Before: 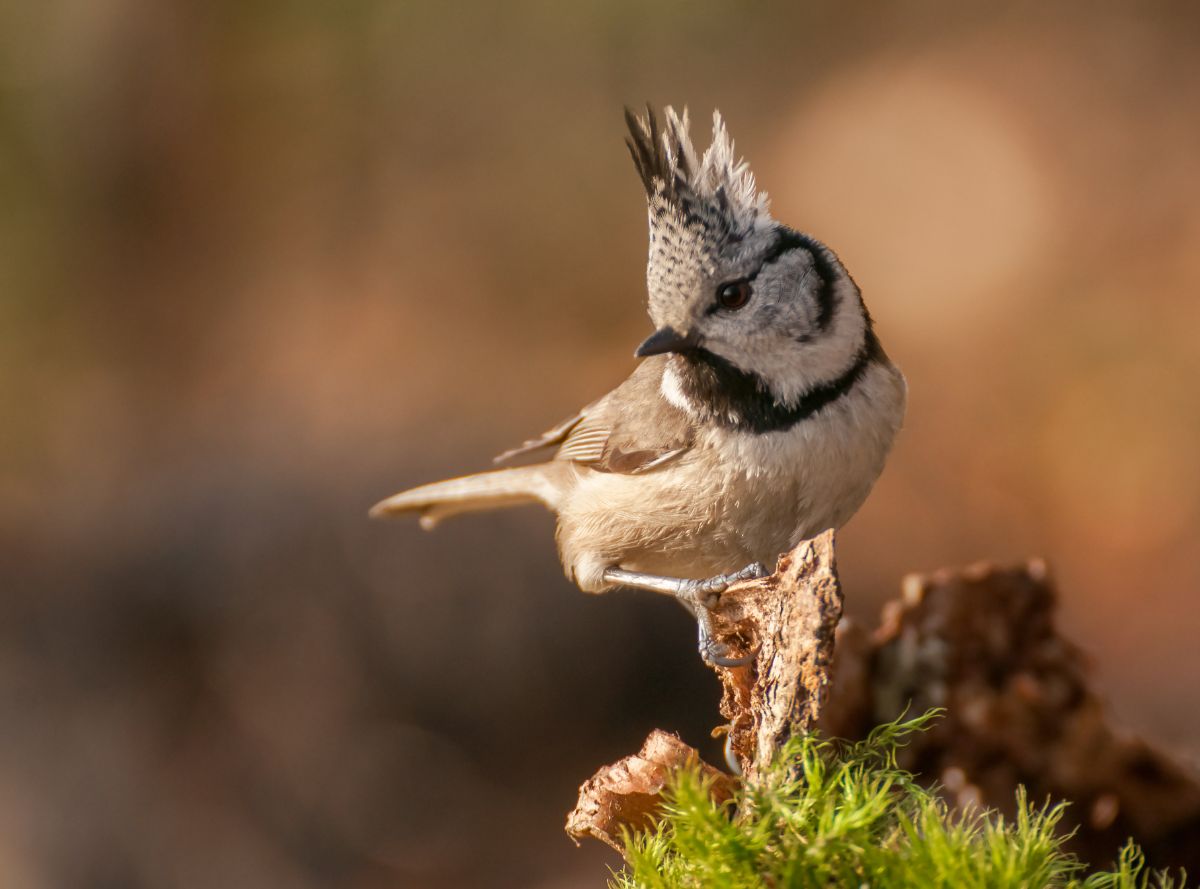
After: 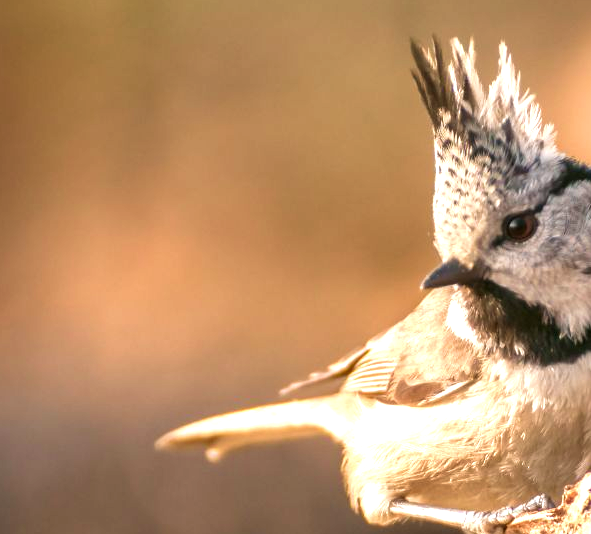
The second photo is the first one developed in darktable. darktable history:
velvia: on, module defaults
exposure: black level correction 0, exposure 1.1 EV, compensate highlight preservation false
crop: left 17.835%, top 7.675%, right 32.881%, bottom 32.213%
